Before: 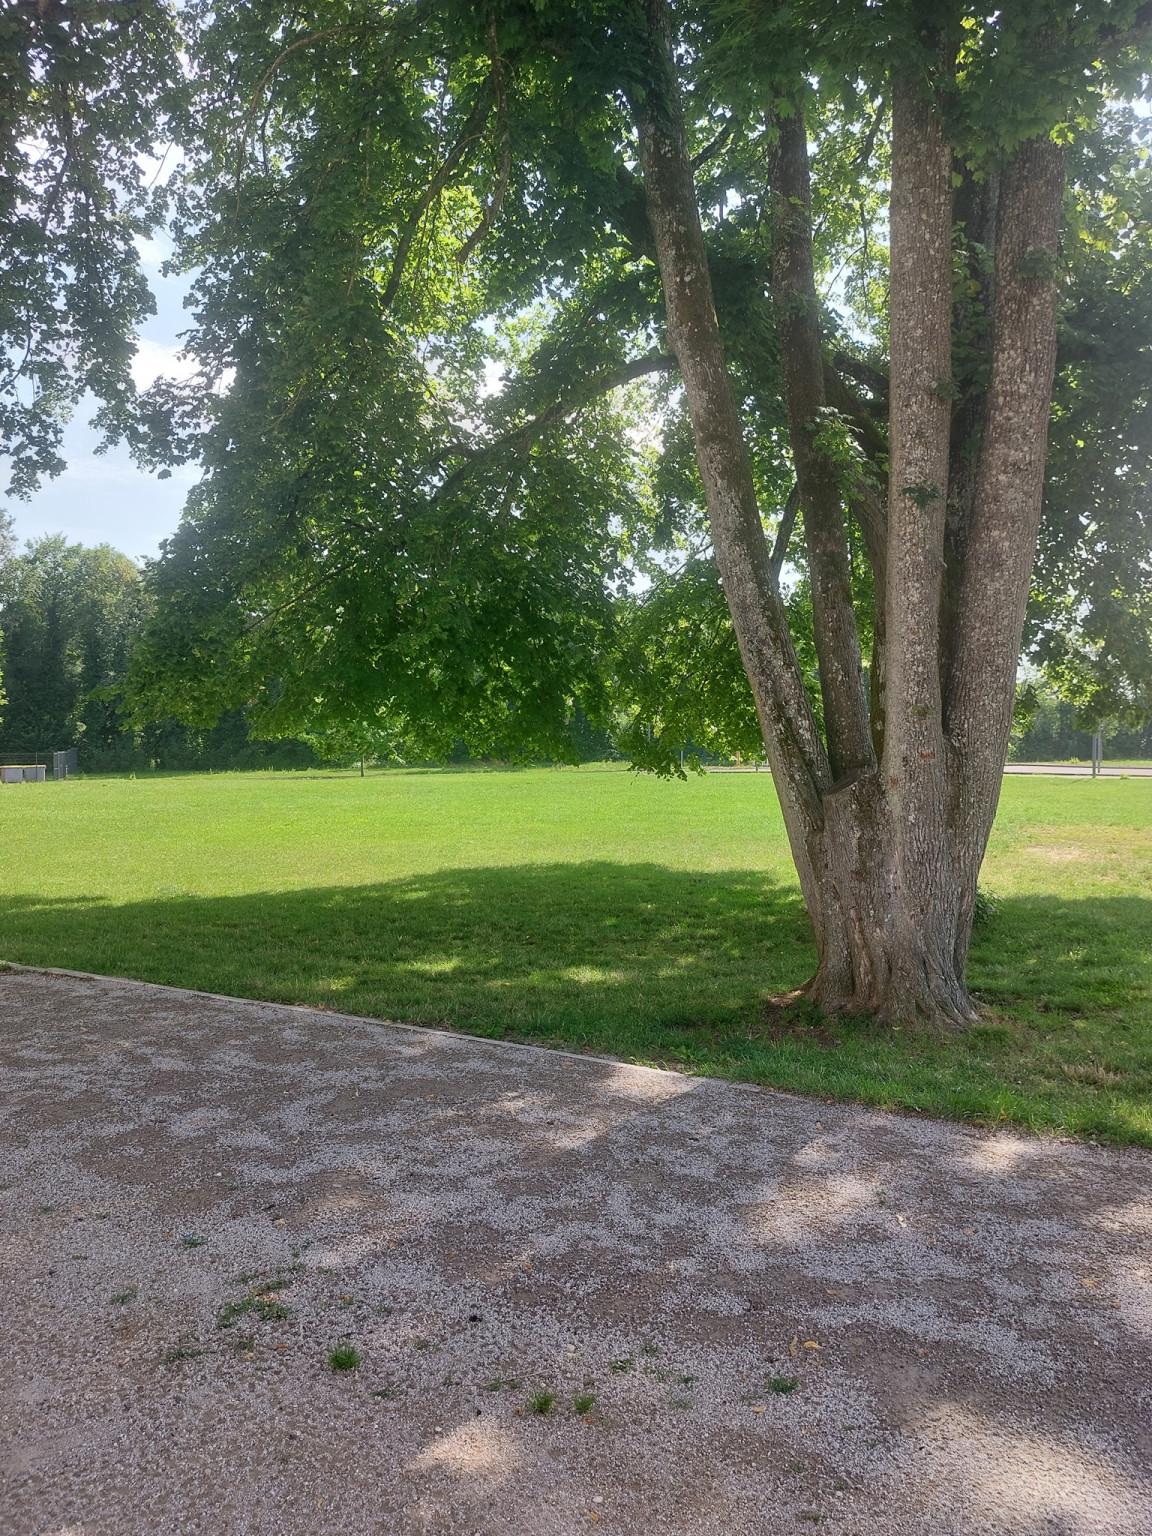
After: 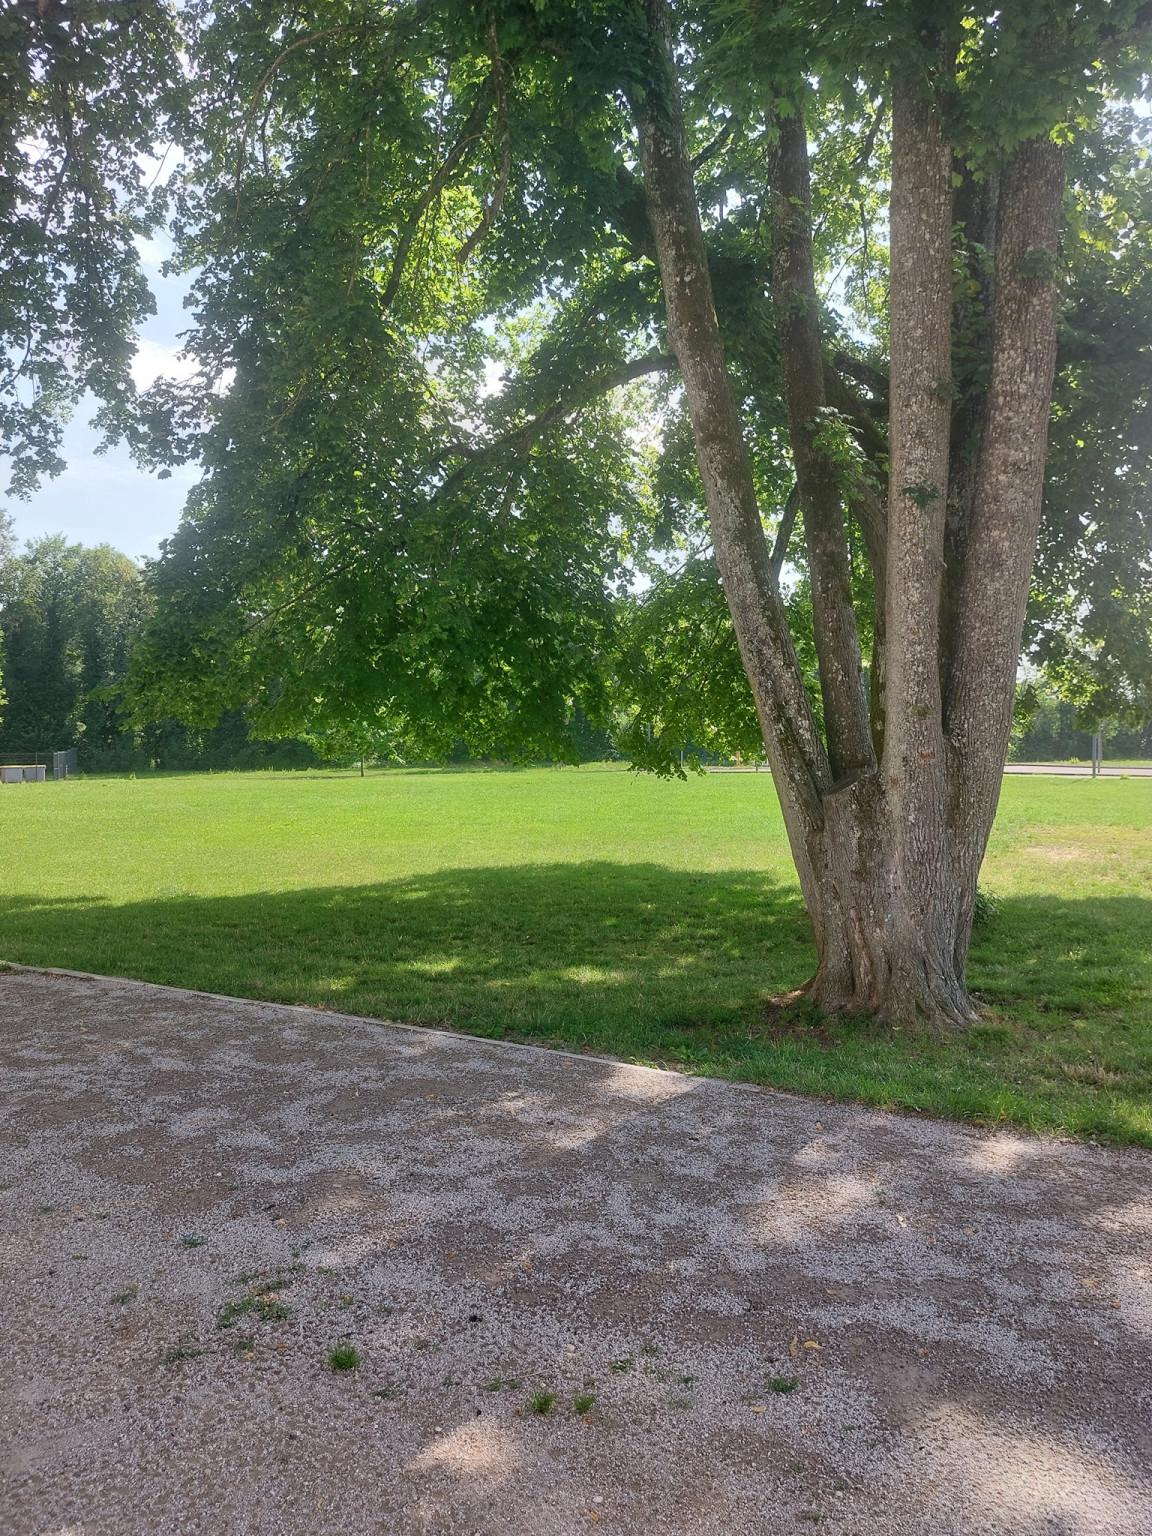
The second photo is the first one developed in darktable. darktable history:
shadows and highlights: highlights 69.78, soften with gaussian
